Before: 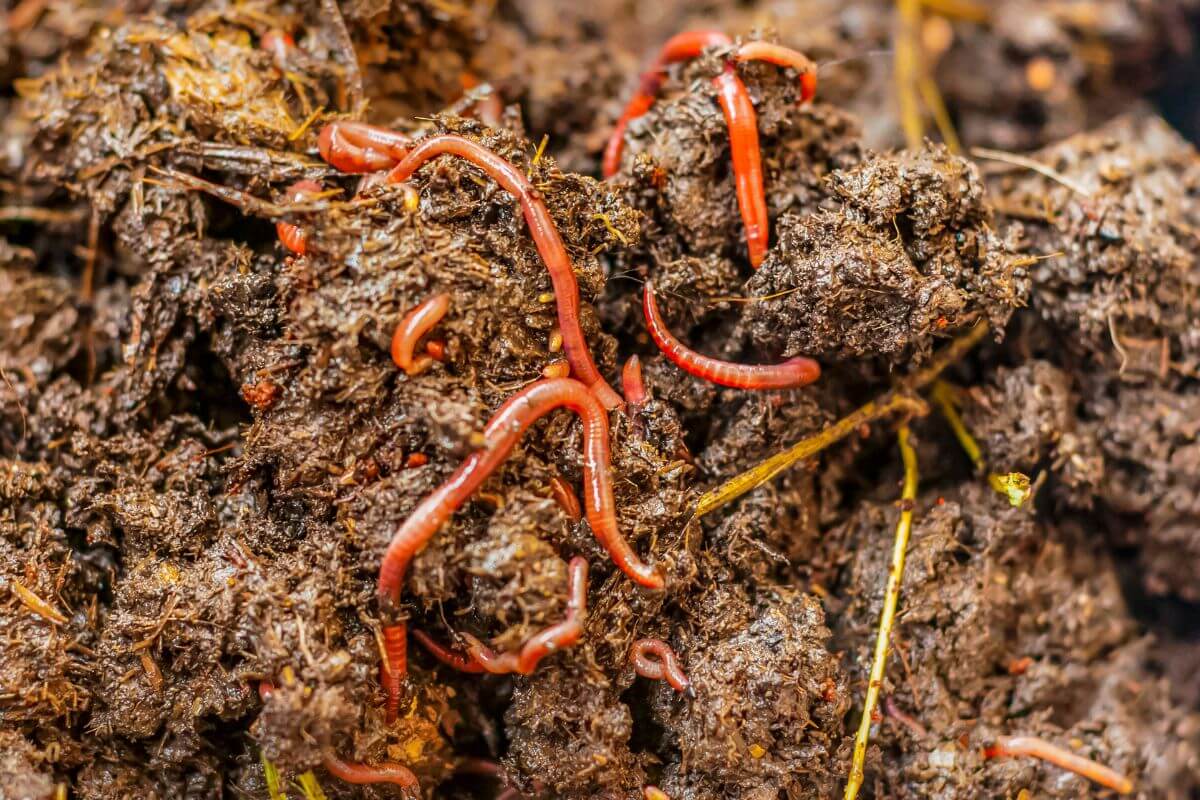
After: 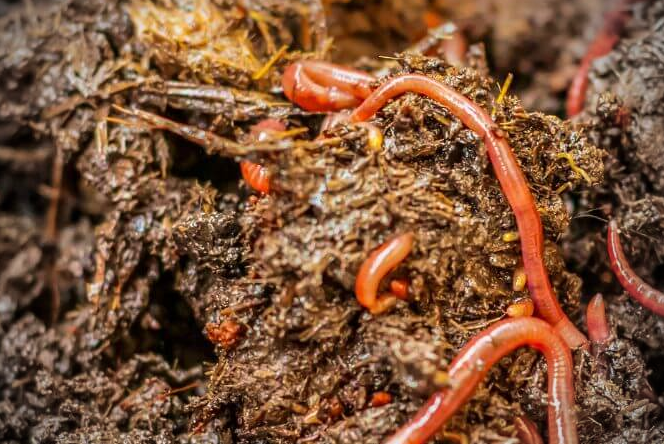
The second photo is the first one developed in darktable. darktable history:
velvia: strength 14.94%
crop and rotate: left 3.07%, top 7.662%, right 41.577%, bottom 36.807%
vignetting: fall-off start 73%, brightness -0.617, saturation -0.679
